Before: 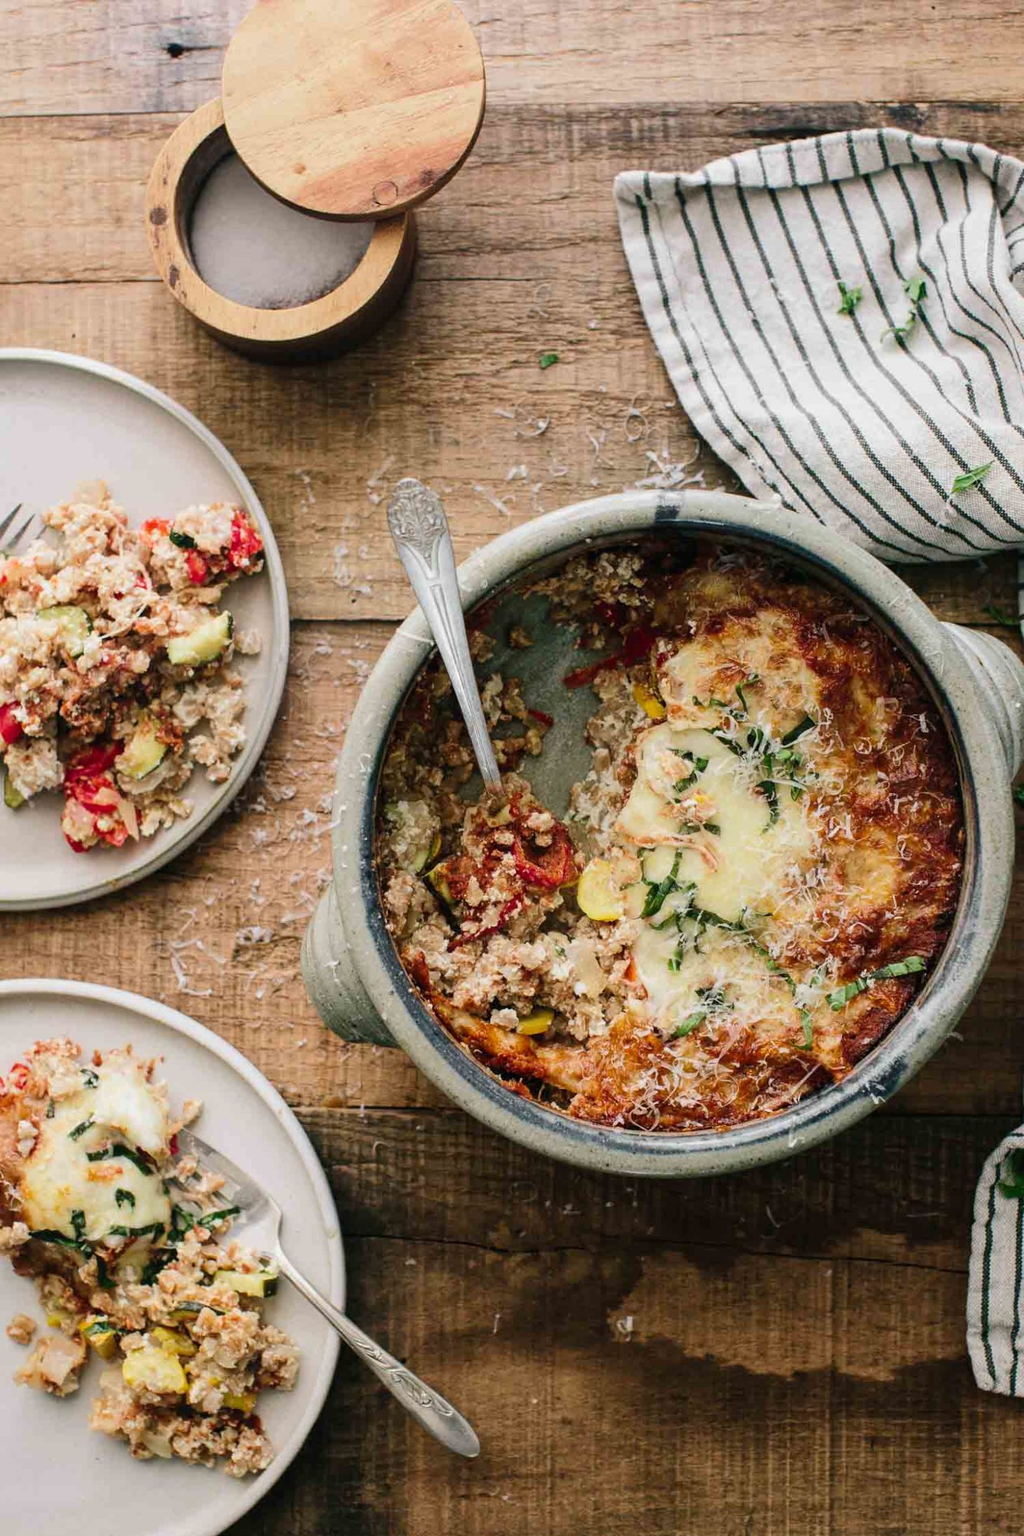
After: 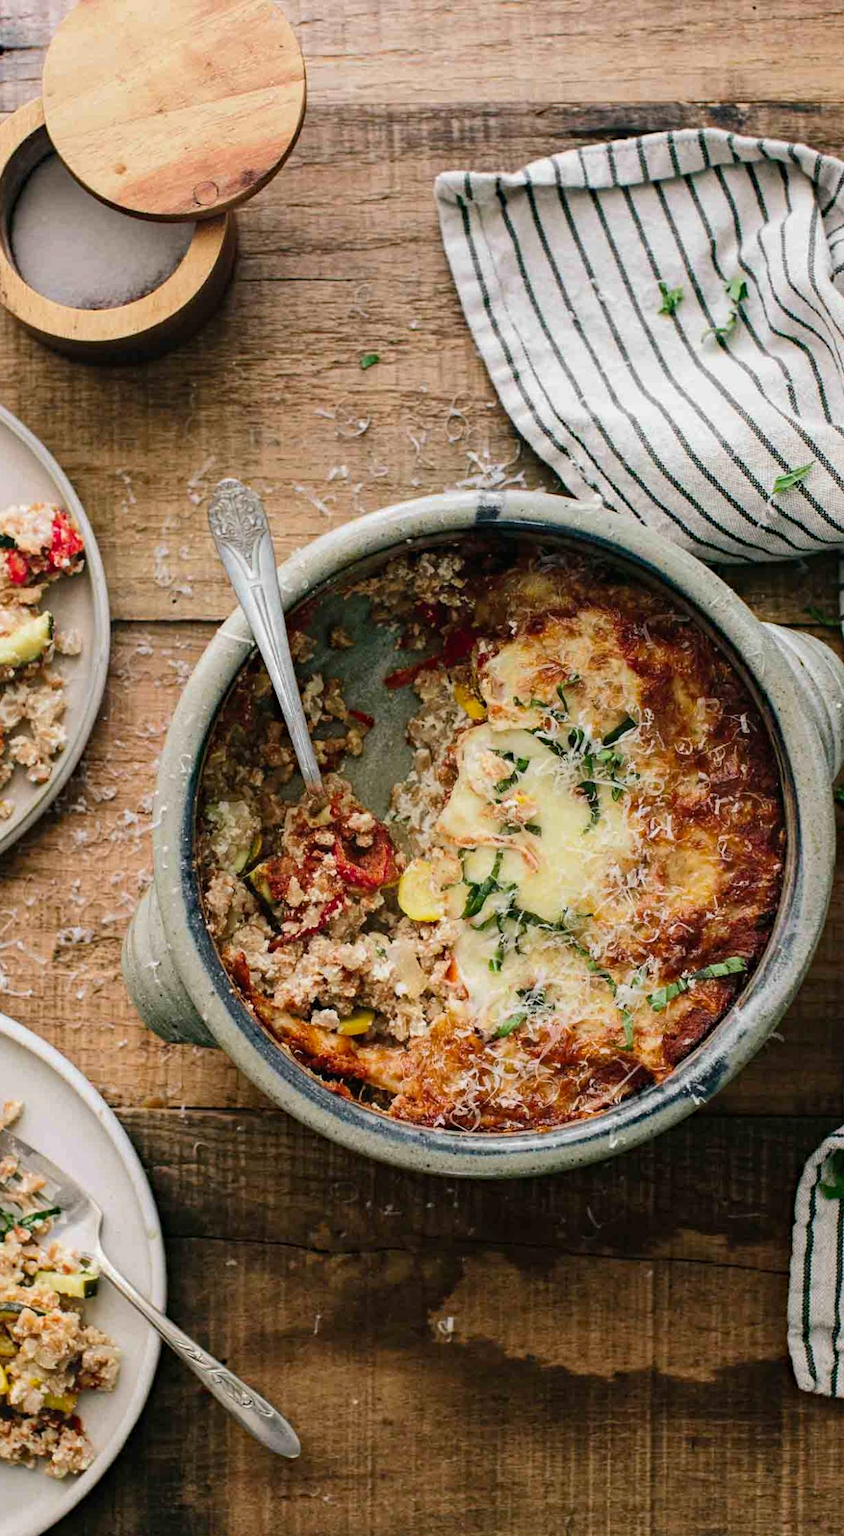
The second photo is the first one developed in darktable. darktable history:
crop: left 17.582%, bottom 0.031%
haze removal: compatibility mode true, adaptive false
